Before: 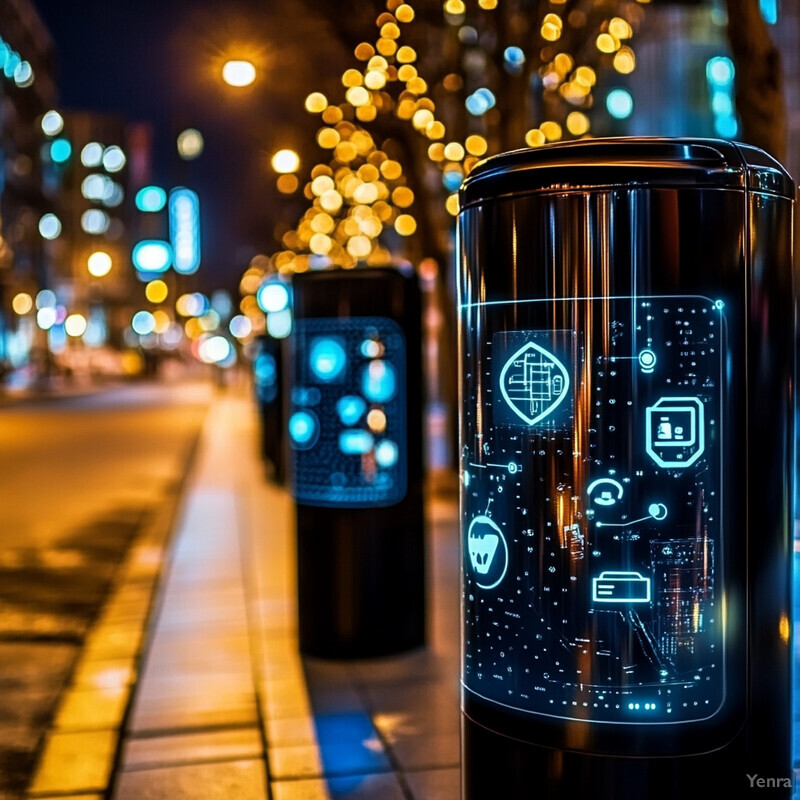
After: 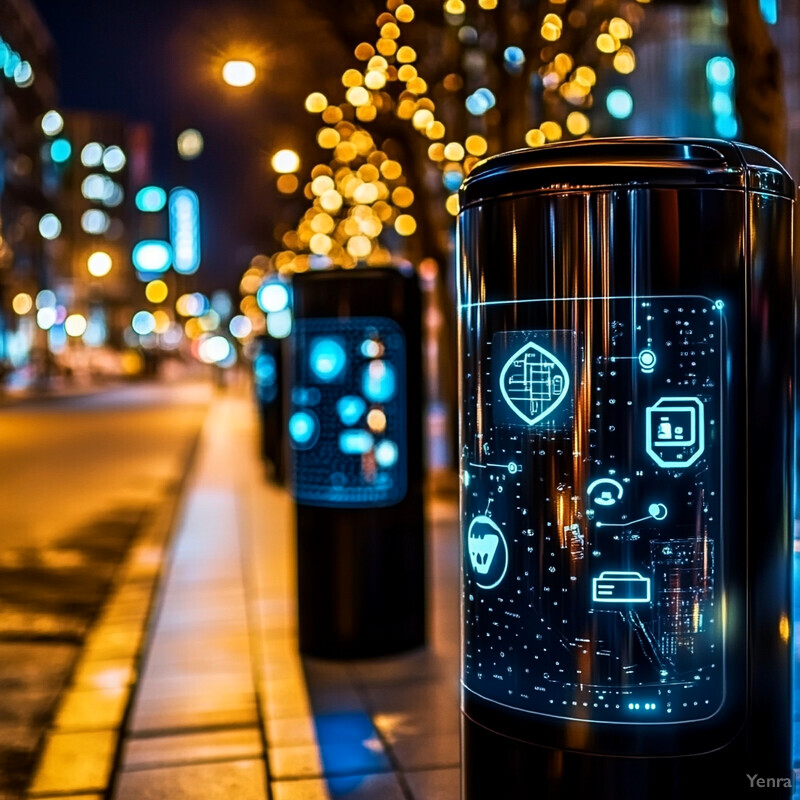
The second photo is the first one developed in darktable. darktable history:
contrast brightness saturation: contrast 0.083, saturation 0.016
